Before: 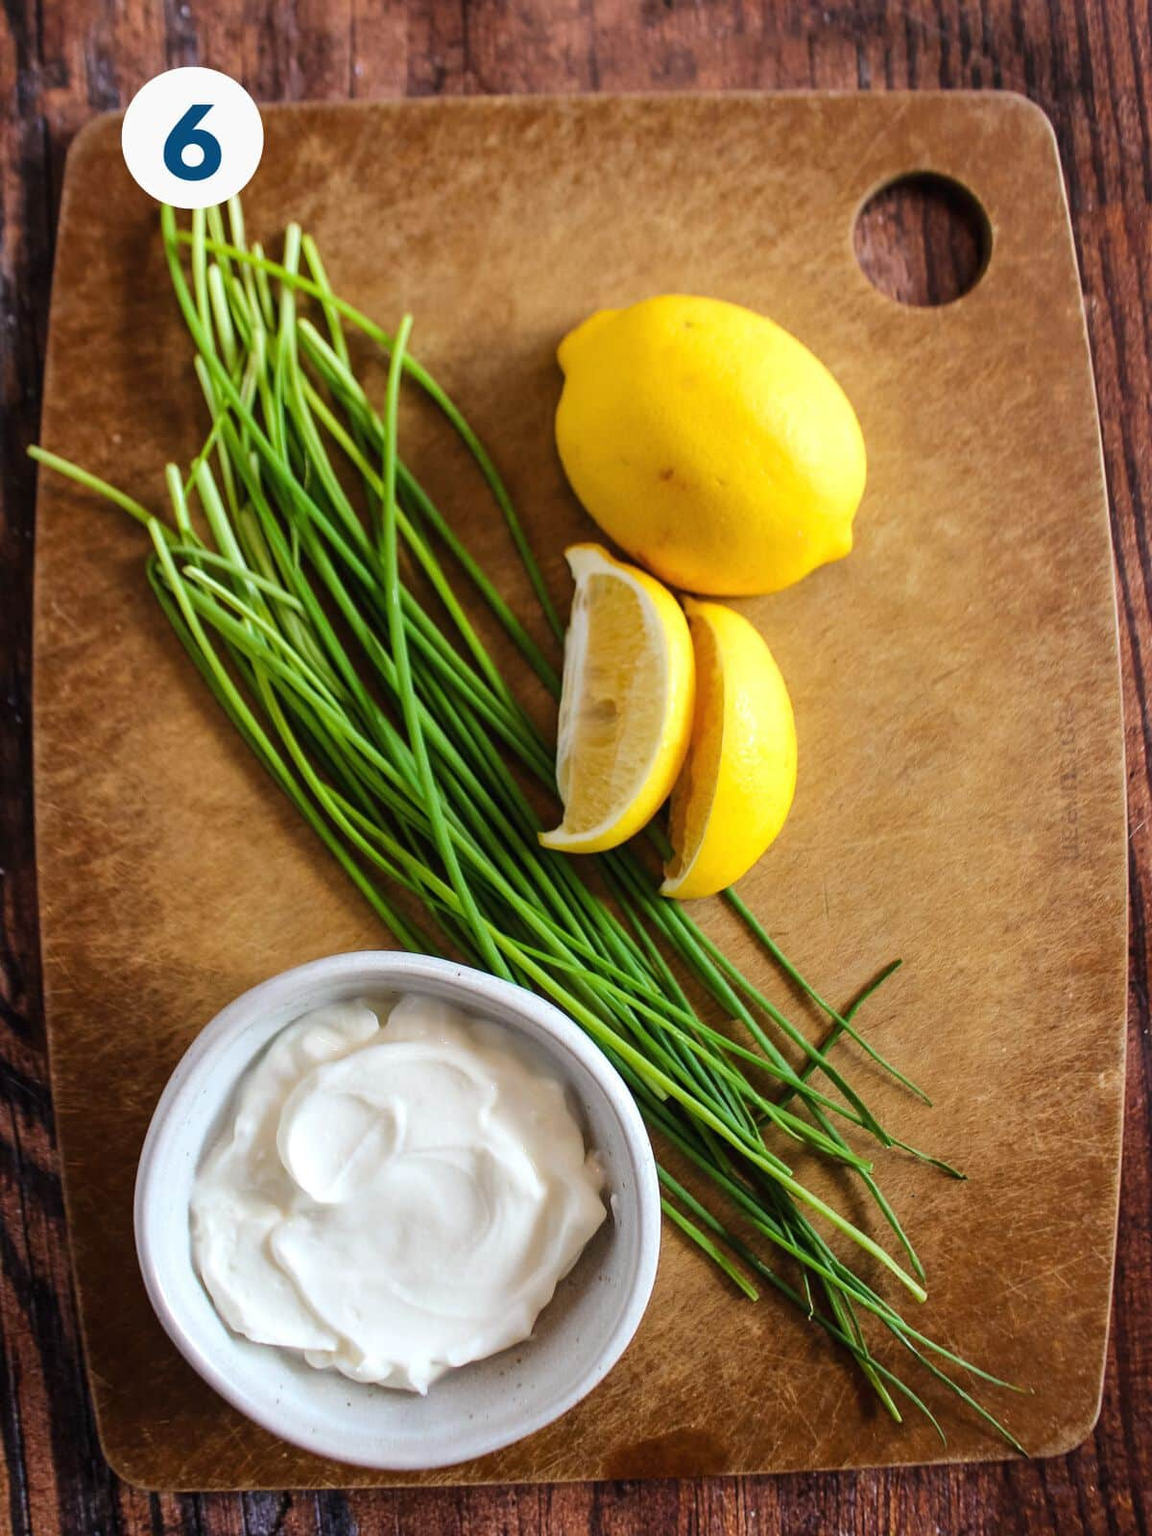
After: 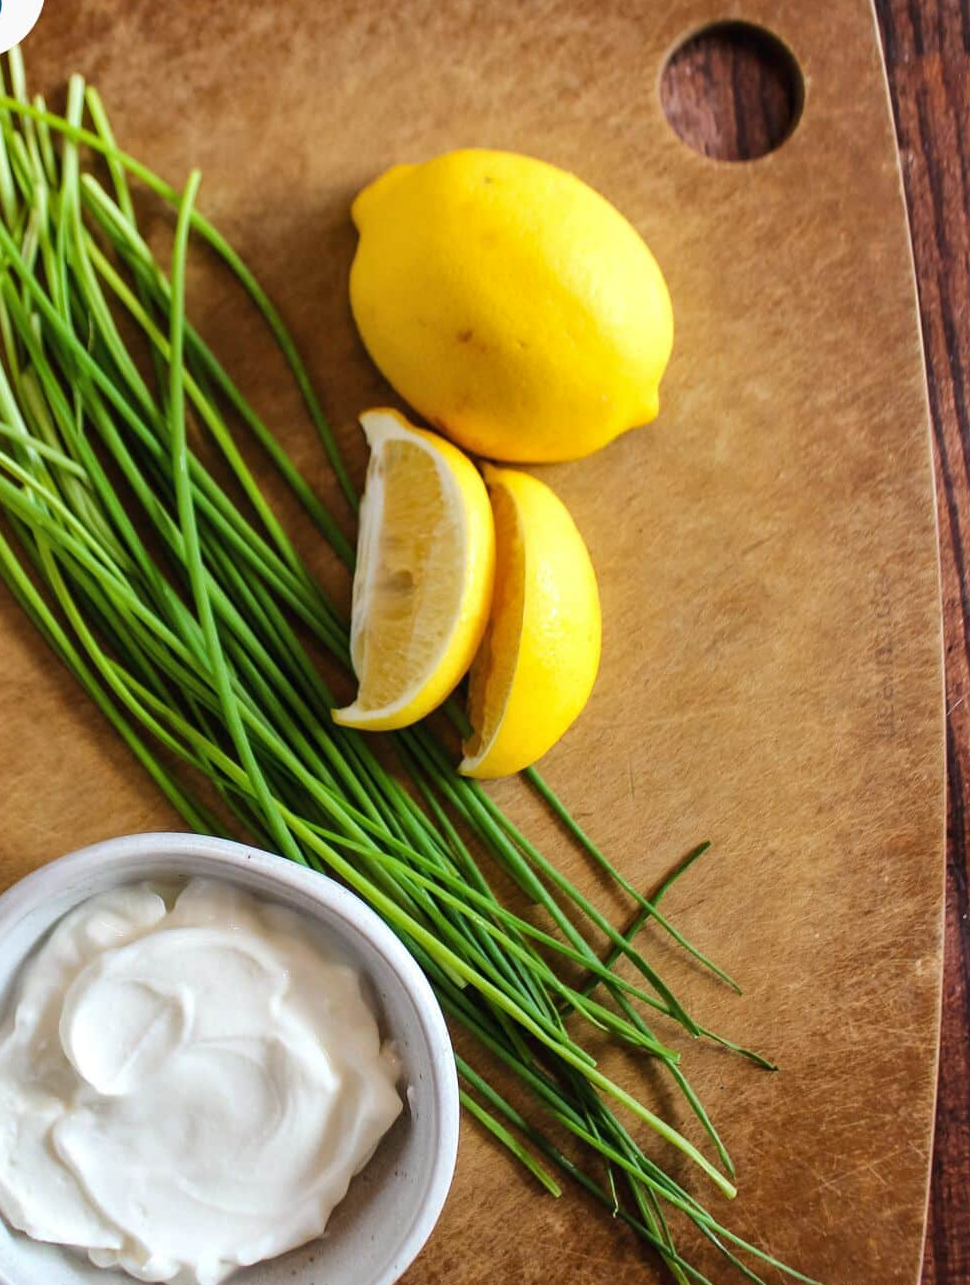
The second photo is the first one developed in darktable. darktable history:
crop: left 19.112%, top 9.912%, right 0.001%, bottom 9.746%
shadows and highlights: shadows 37.81, highlights -26.88, soften with gaussian
